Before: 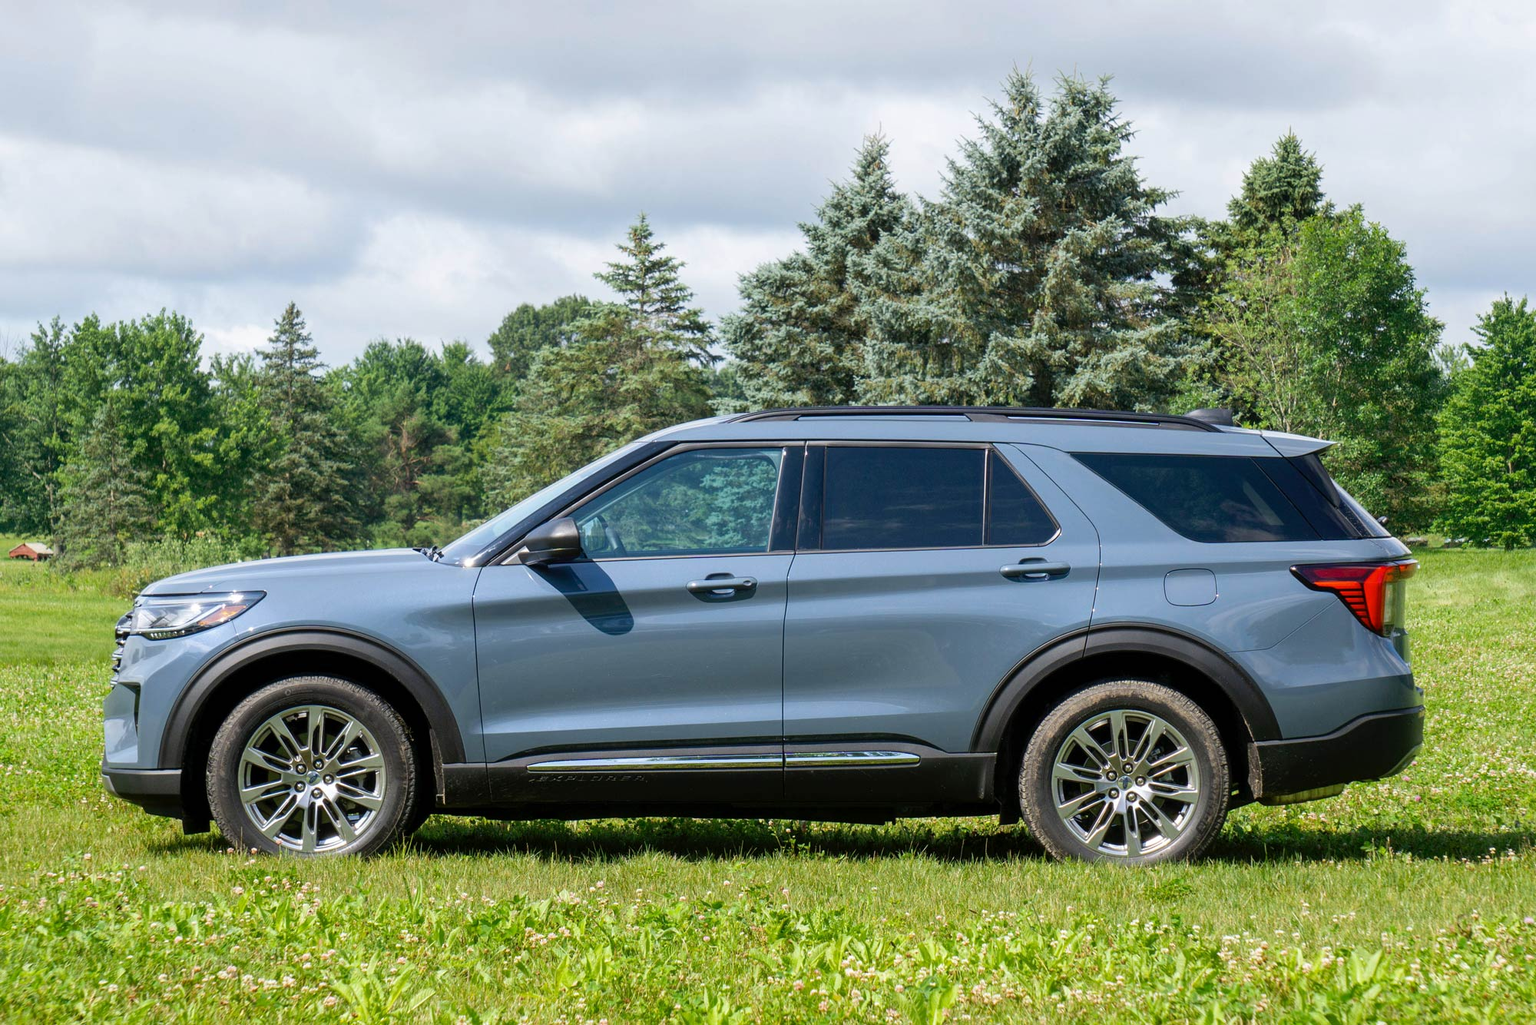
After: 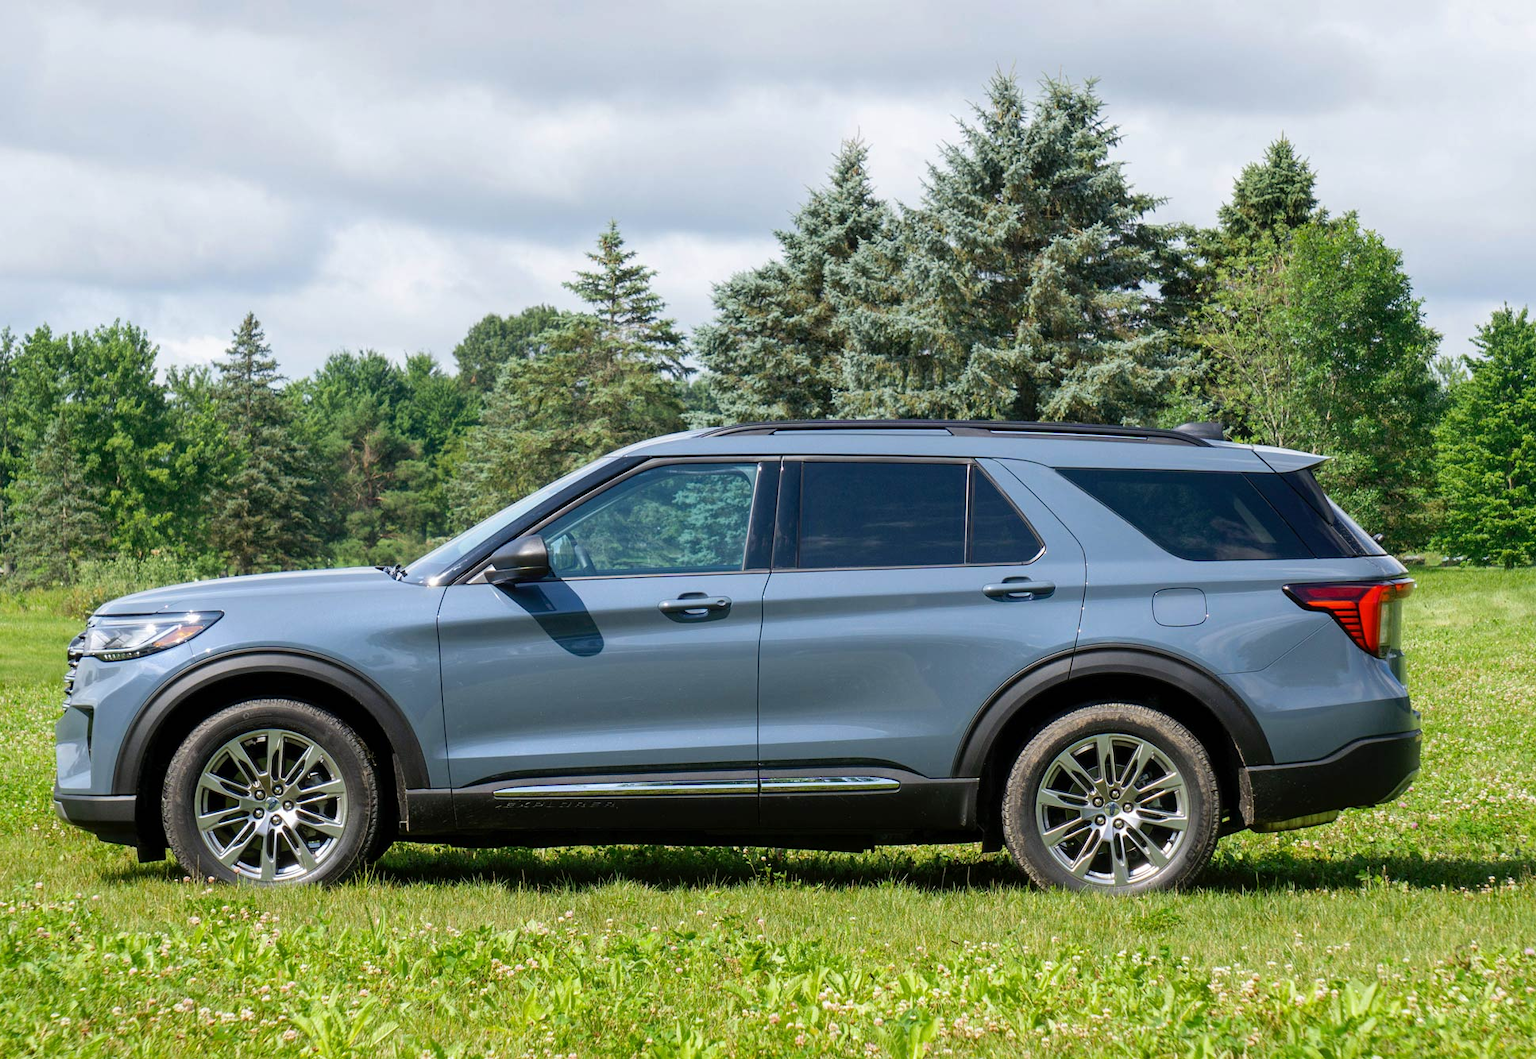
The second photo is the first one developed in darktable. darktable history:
crop and rotate: left 3.272%
